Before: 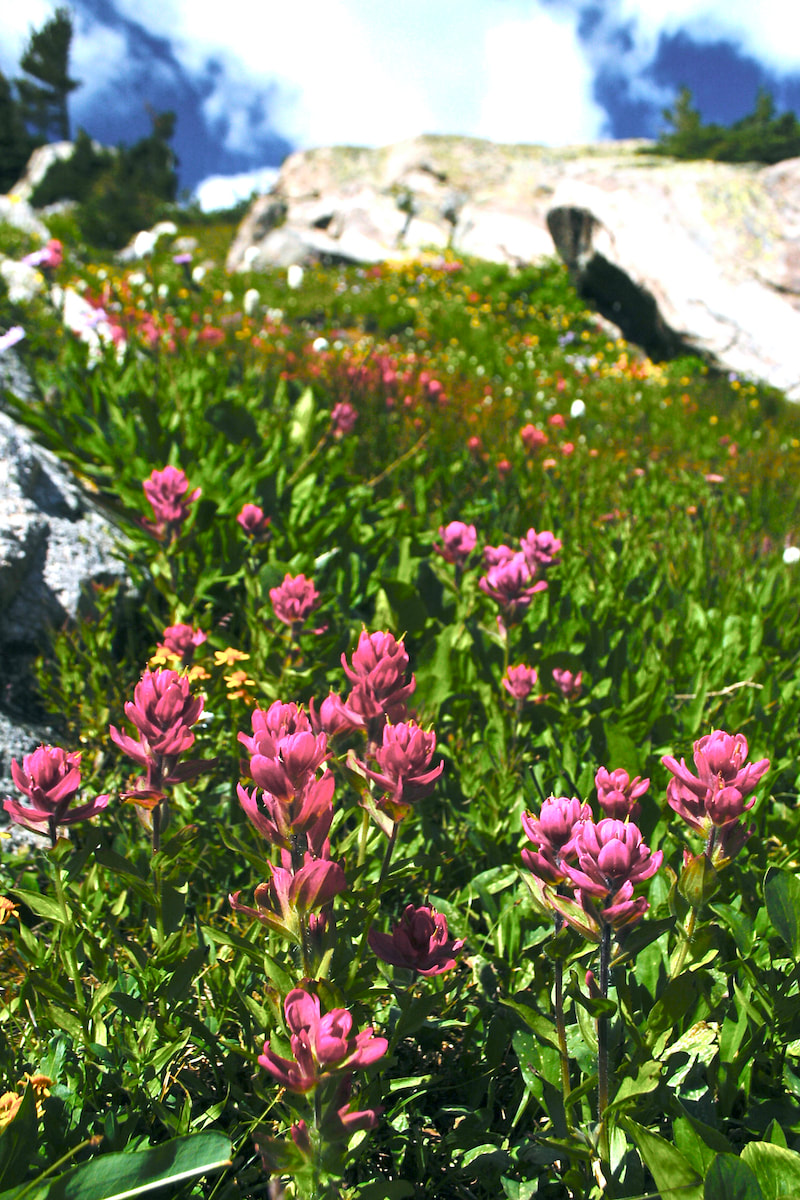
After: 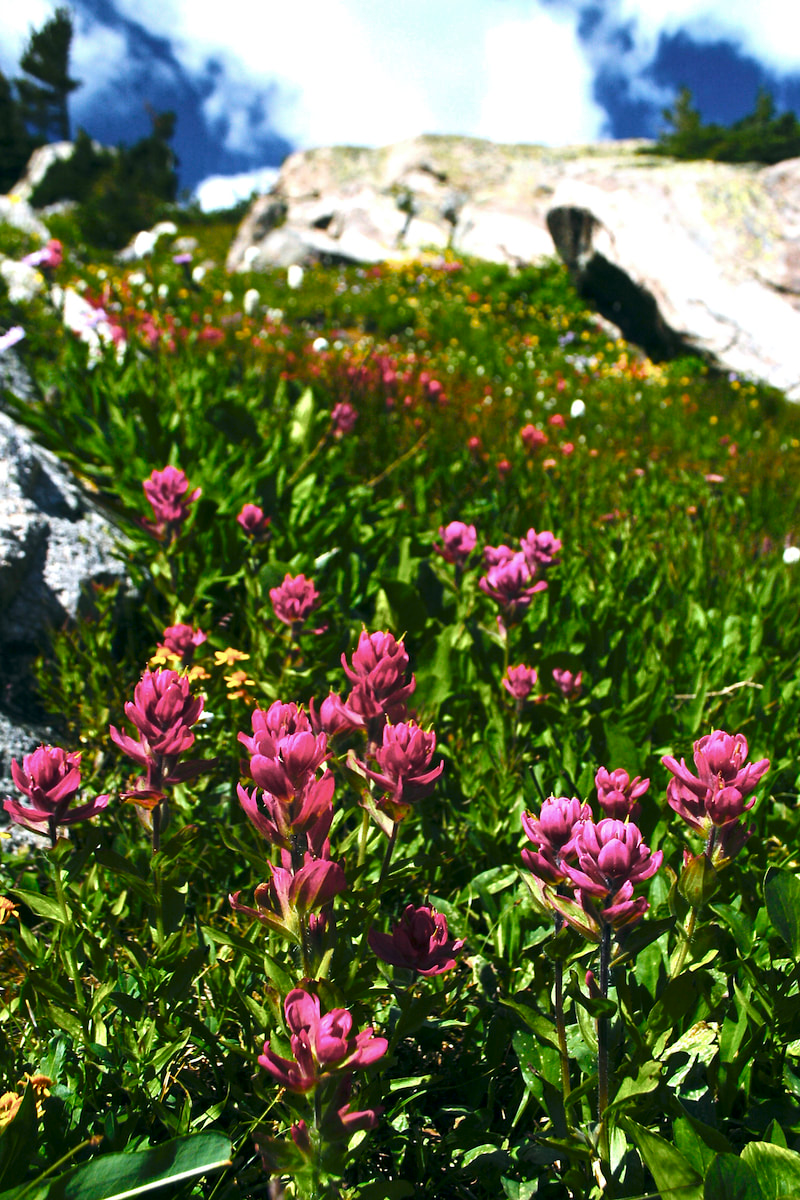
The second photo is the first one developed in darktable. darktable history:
contrast brightness saturation: contrast 0.069, brightness -0.134, saturation 0.046
